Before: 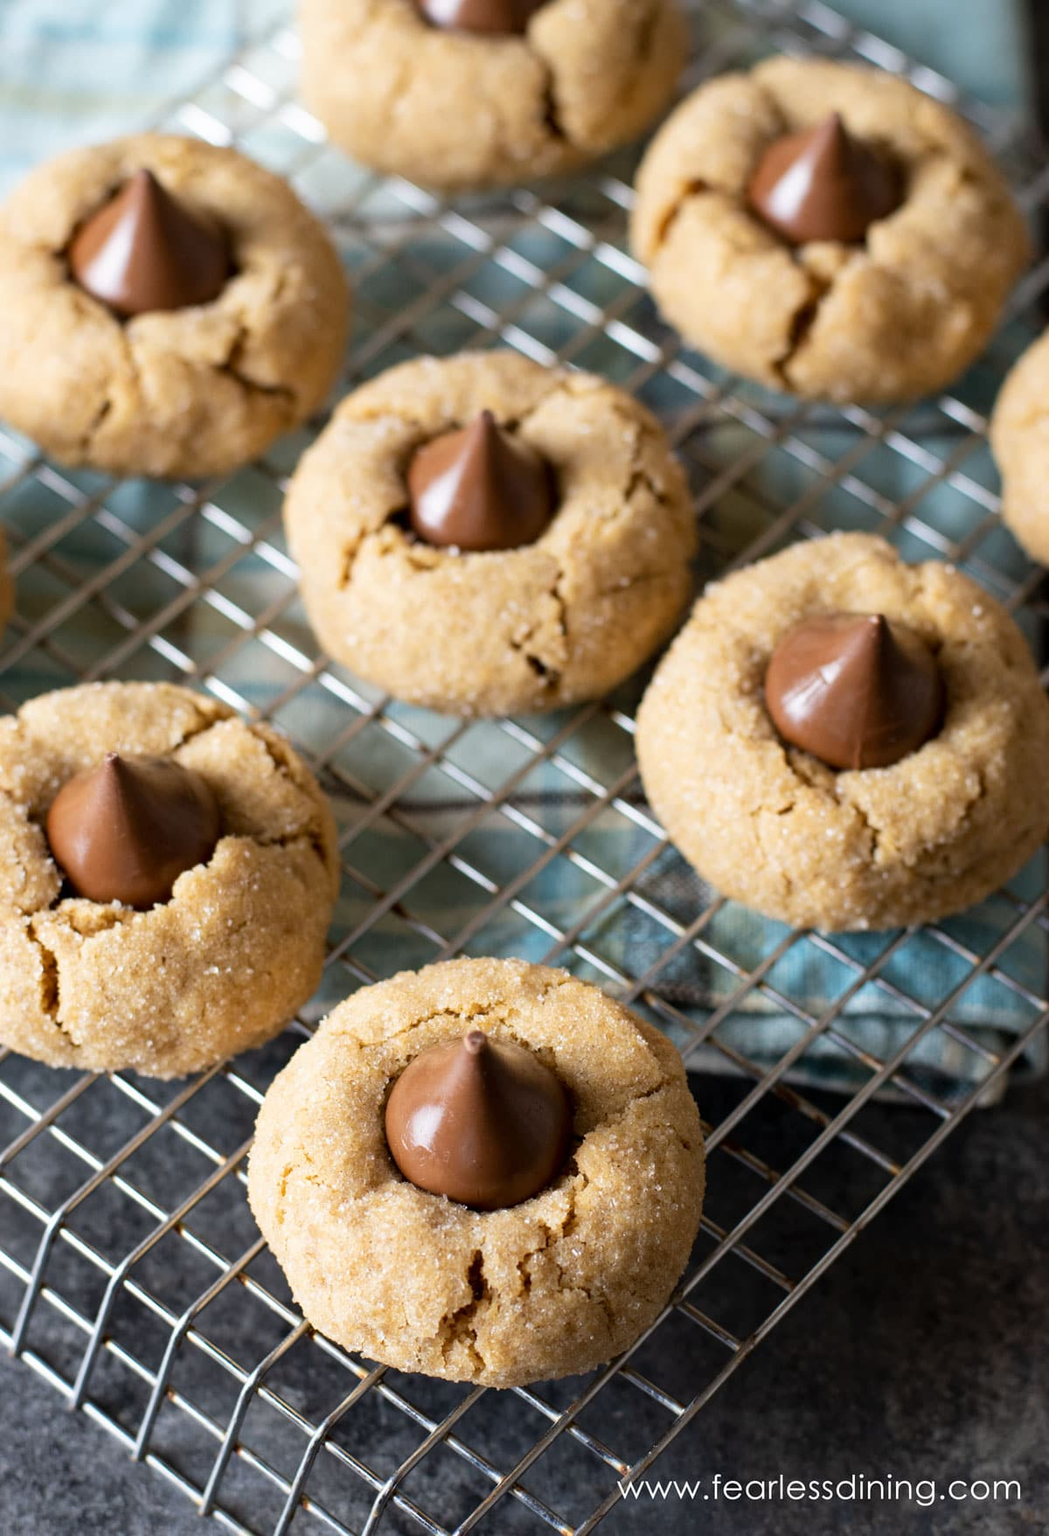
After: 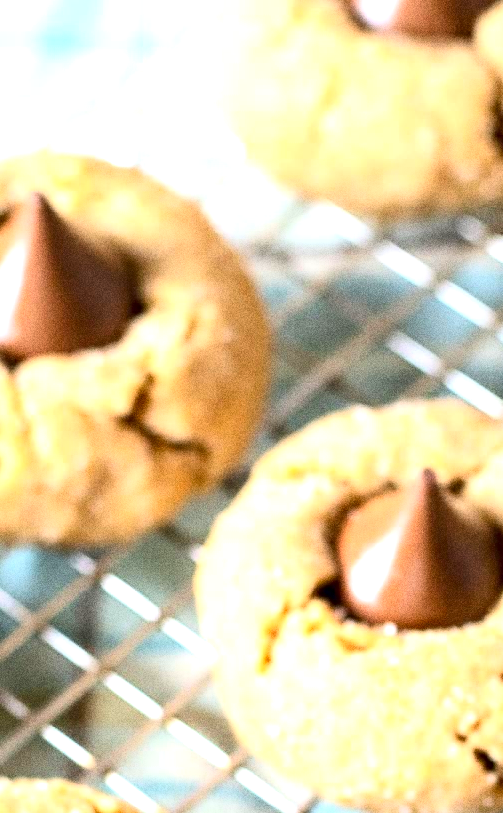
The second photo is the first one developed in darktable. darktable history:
crop and rotate: left 10.817%, top 0.062%, right 47.194%, bottom 53.626%
contrast equalizer: octaves 7, y [[0.6 ×6], [0.55 ×6], [0 ×6], [0 ×6], [0 ×6]], mix 0.3
grain: coarseness 0.09 ISO, strength 40%
exposure: black level correction 0, exposure 1.1 EV, compensate exposure bias true, compensate highlight preservation false
contrast brightness saturation: contrast 0.2, brightness 0.15, saturation 0.14
